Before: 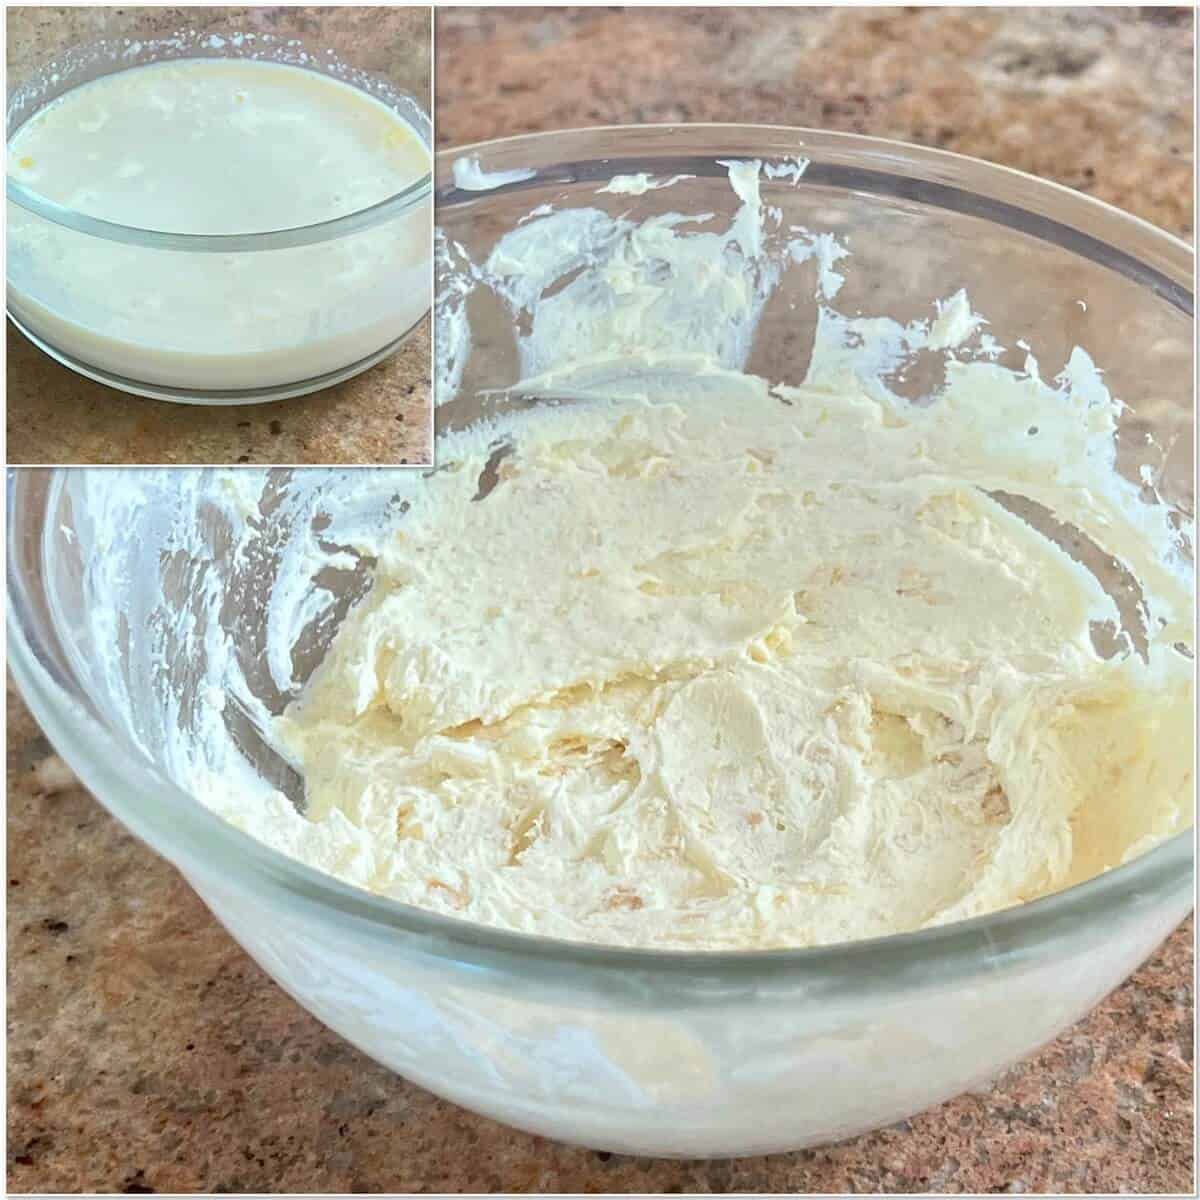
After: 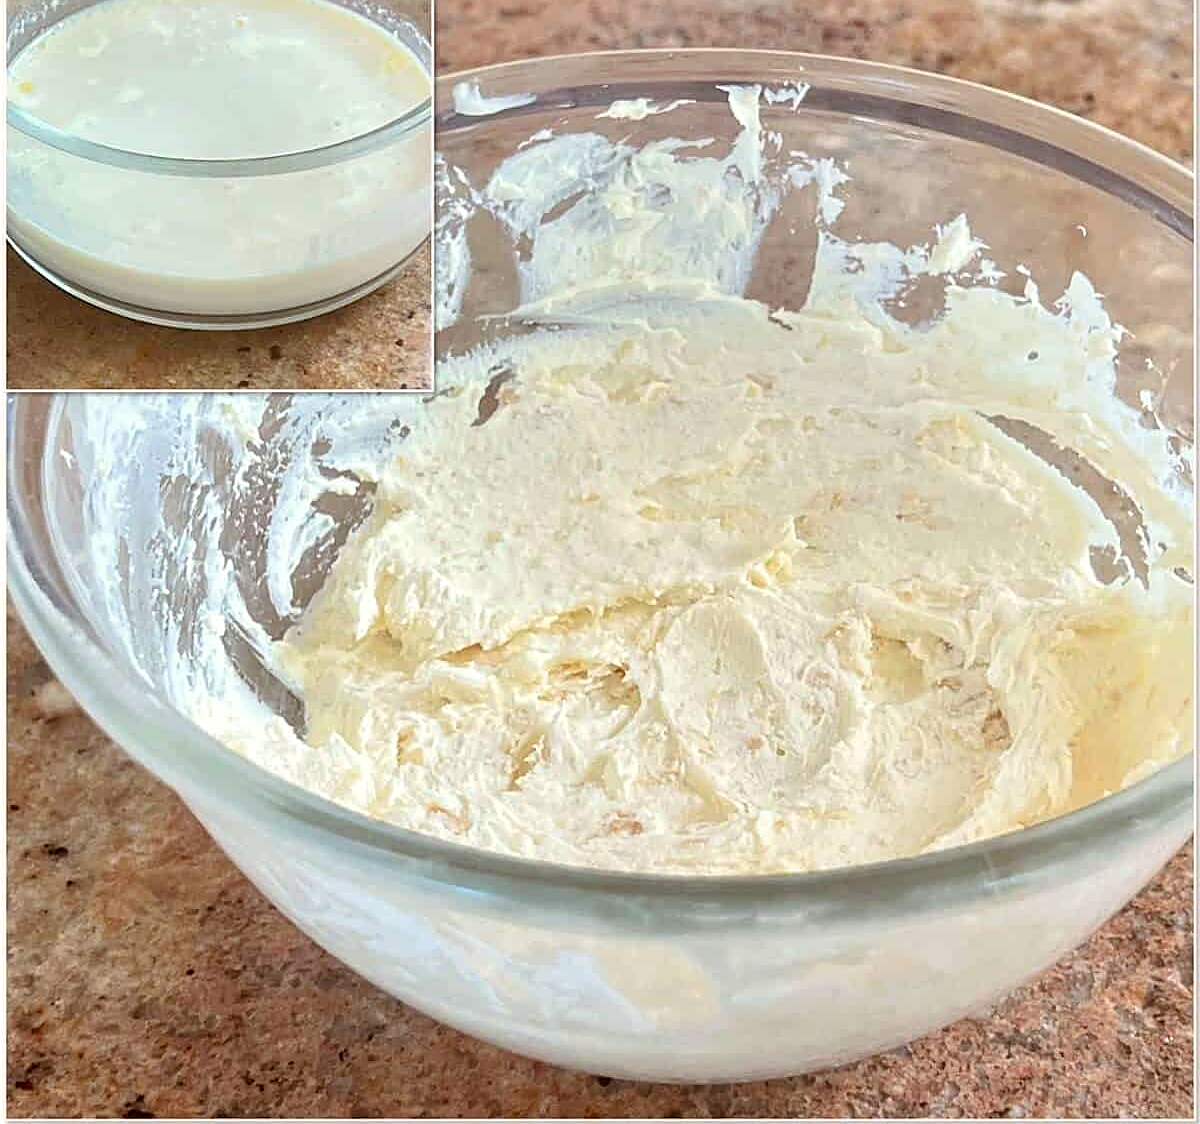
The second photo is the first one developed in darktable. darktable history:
sharpen: on, module defaults
color balance rgb: shadows lift › chroma 9.933%, shadows lift › hue 46.67°, highlights gain › chroma 1.561%, highlights gain › hue 57.29°, perceptual saturation grading › global saturation 0.341%
crop and rotate: top 6.281%
exposure: exposure 0.085 EV, compensate exposure bias true, compensate highlight preservation false
